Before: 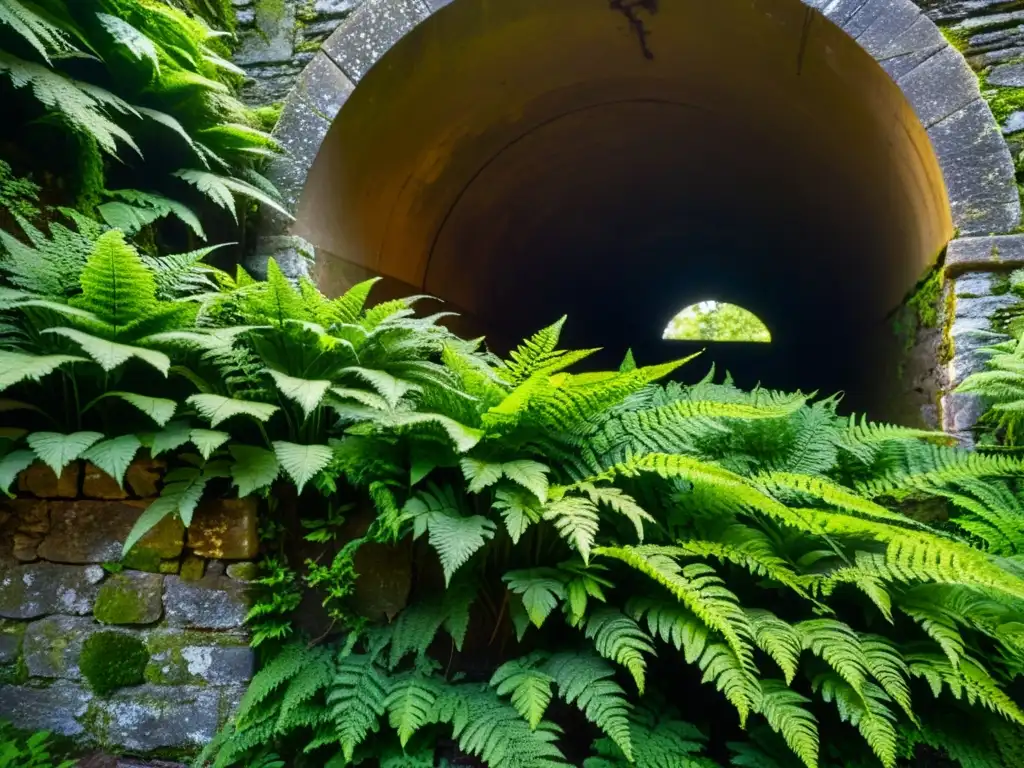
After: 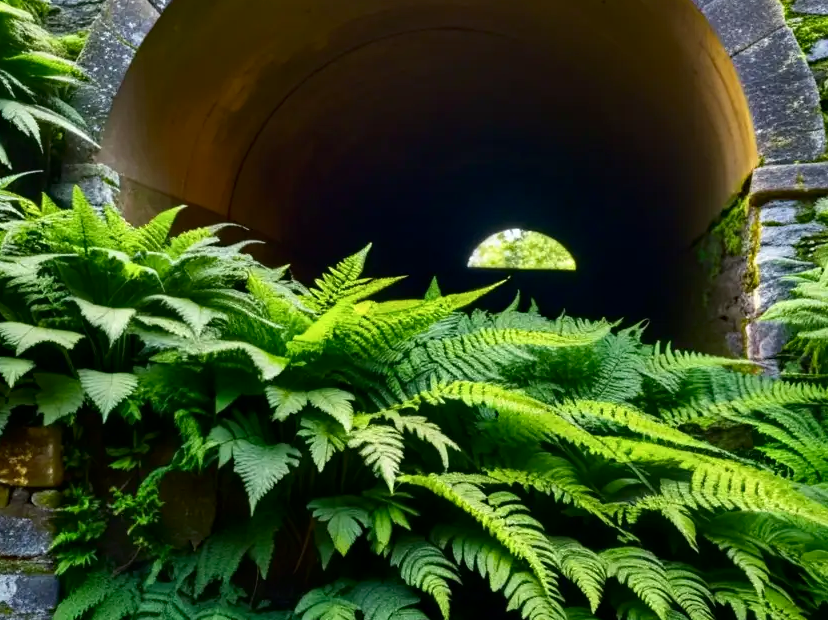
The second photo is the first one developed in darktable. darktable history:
crop: left 19.068%, top 9.435%, right 0%, bottom 9.746%
contrast brightness saturation: brightness -0.092
color zones: curves: ch0 [(0, 0.558) (0.143, 0.559) (0.286, 0.529) (0.429, 0.505) (0.571, 0.5) (0.714, 0.5) (0.857, 0.5) (1, 0.558)]; ch1 [(0, 0.469) (0.01, 0.469) (0.12, 0.446) (0.248, 0.469) (0.5, 0.5) (0.748, 0.5) (0.99, 0.469) (1, 0.469)]
haze removal: adaptive false
